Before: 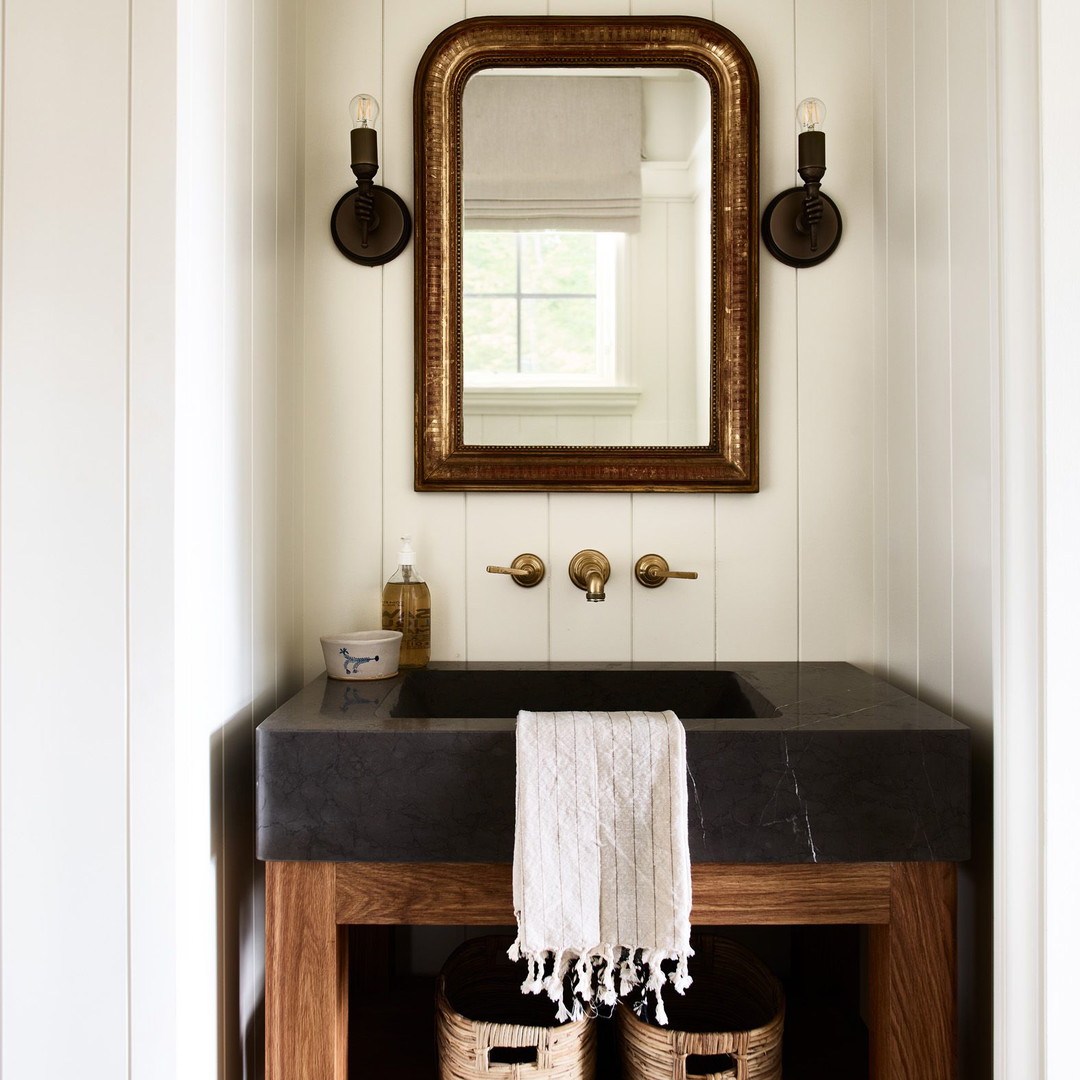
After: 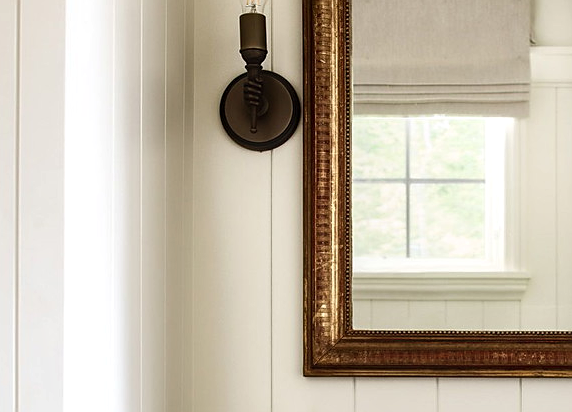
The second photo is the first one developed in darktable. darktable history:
sharpen: radius 1.495, amount 0.409, threshold 1.194
local contrast: on, module defaults
crop: left 10.37%, top 10.716%, right 36.601%, bottom 51.116%
